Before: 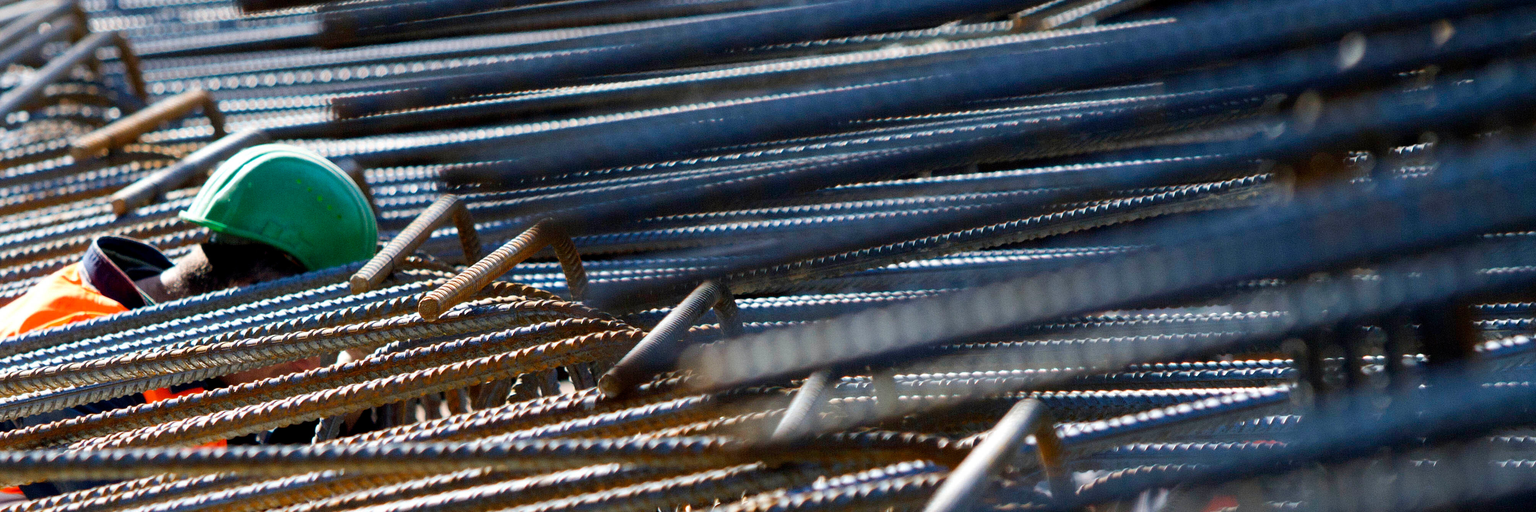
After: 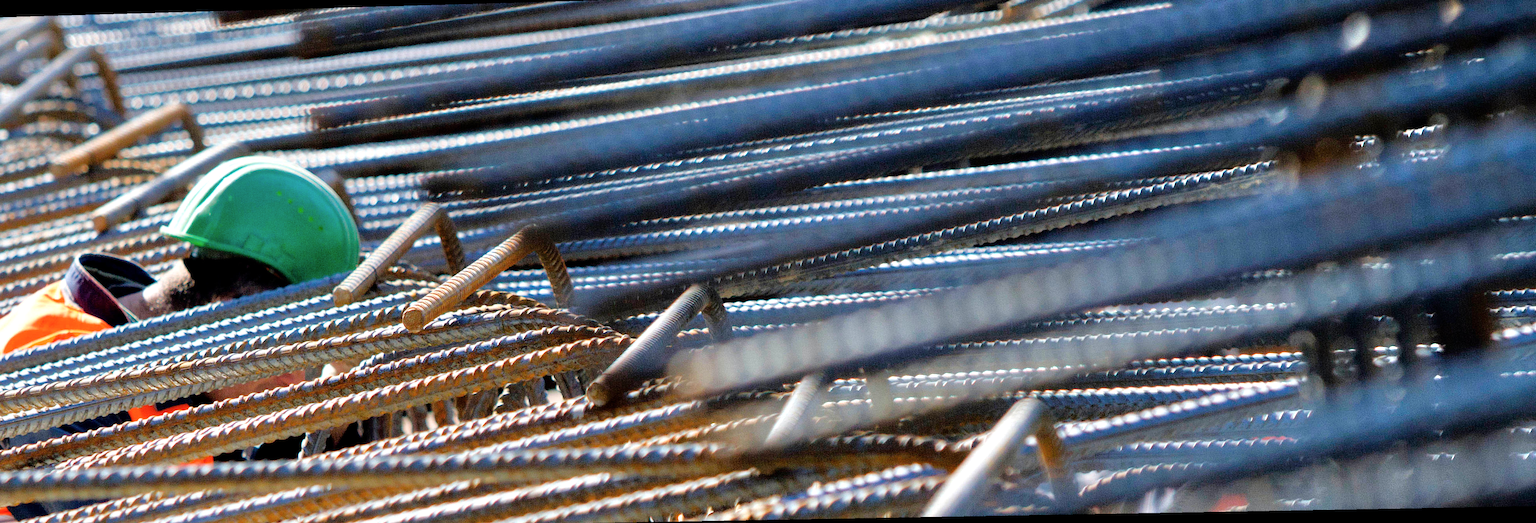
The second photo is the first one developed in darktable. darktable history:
tone equalizer: -7 EV 0.15 EV, -6 EV 0.6 EV, -5 EV 1.15 EV, -4 EV 1.33 EV, -3 EV 1.15 EV, -2 EV 0.6 EV, -1 EV 0.15 EV, mask exposure compensation -0.5 EV
rotate and perspective: rotation -1.32°, lens shift (horizontal) -0.031, crop left 0.015, crop right 0.985, crop top 0.047, crop bottom 0.982
color zones: curves: ch0 [(0, 0.613) (0.01, 0.613) (0.245, 0.448) (0.498, 0.529) (0.642, 0.665) (0.879, 0.777) (0.99, 0.613)]; ch1 [(0, 0) (0.143, 0) (0.286, 0) (0.429, 0) (0.571, 0) (0.714, 0) (0.857, 0)], mix -93.41%
